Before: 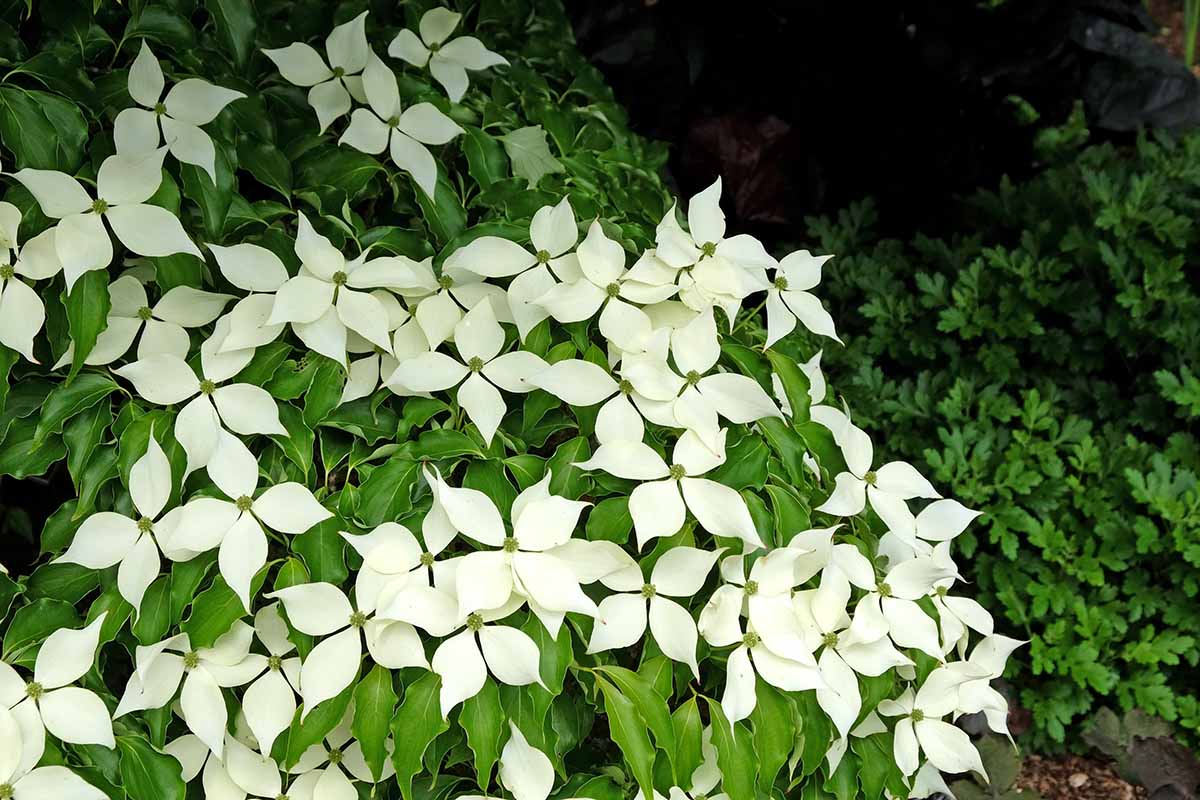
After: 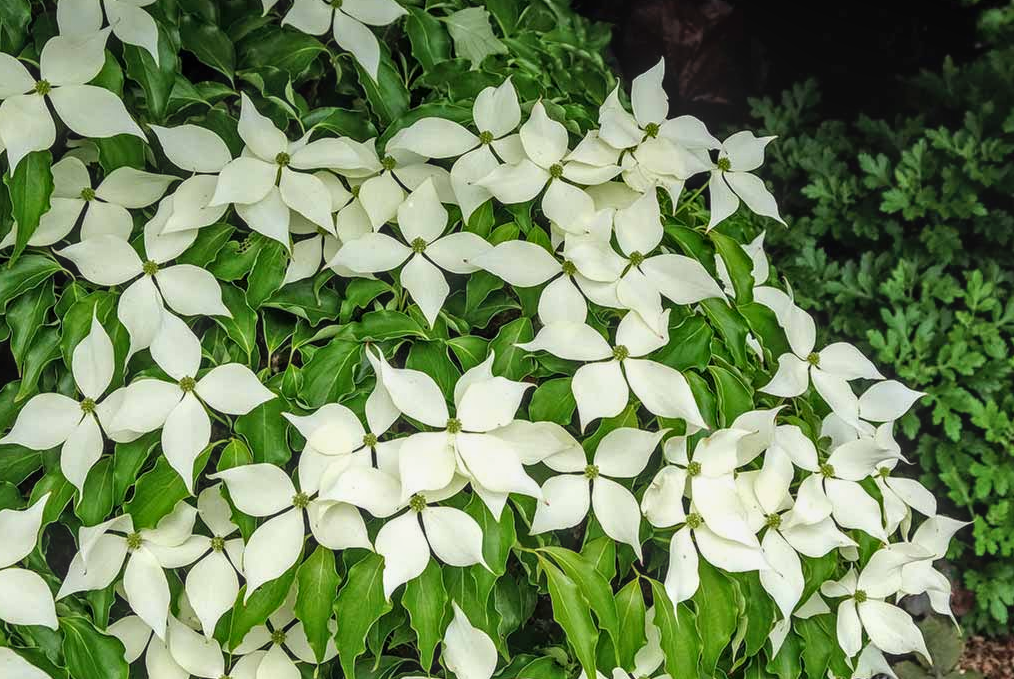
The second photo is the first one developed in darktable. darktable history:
crop and rotate: left 4.786%, top 15.033%, right 10.676%
local contrast: highlights 1%, shadows 7%, detail 134%
